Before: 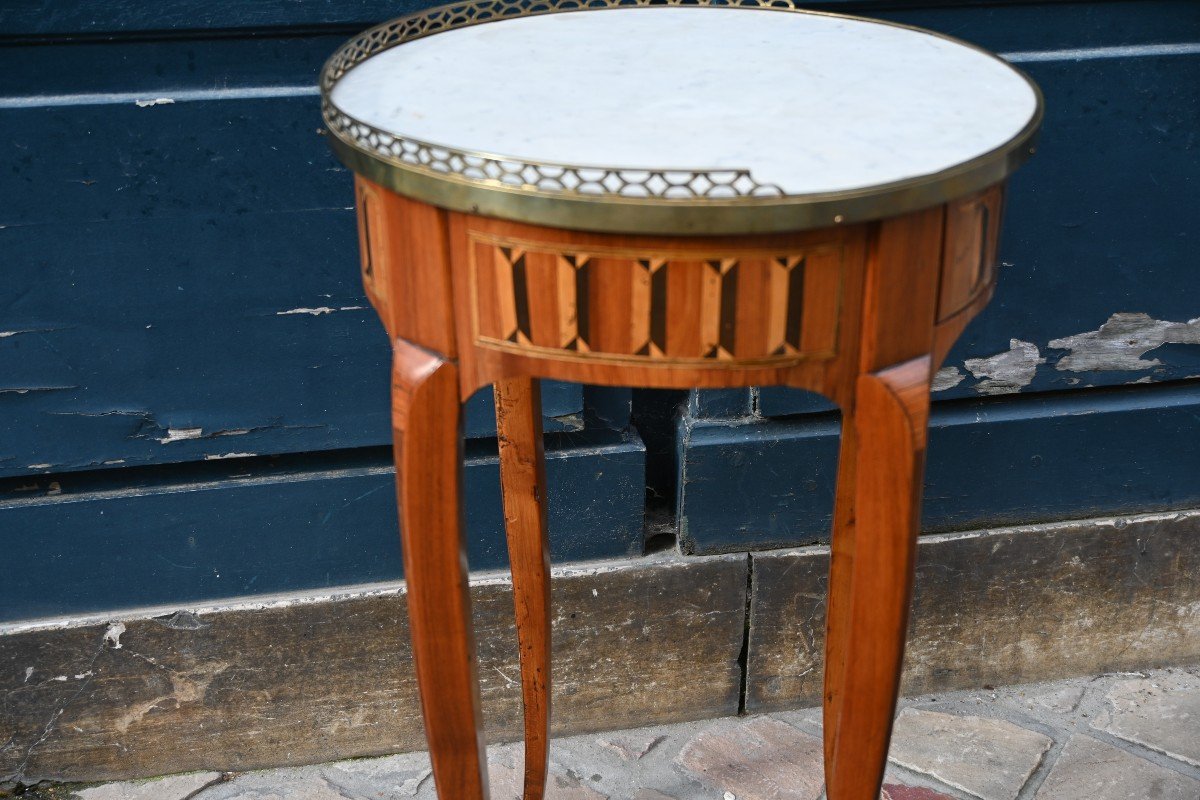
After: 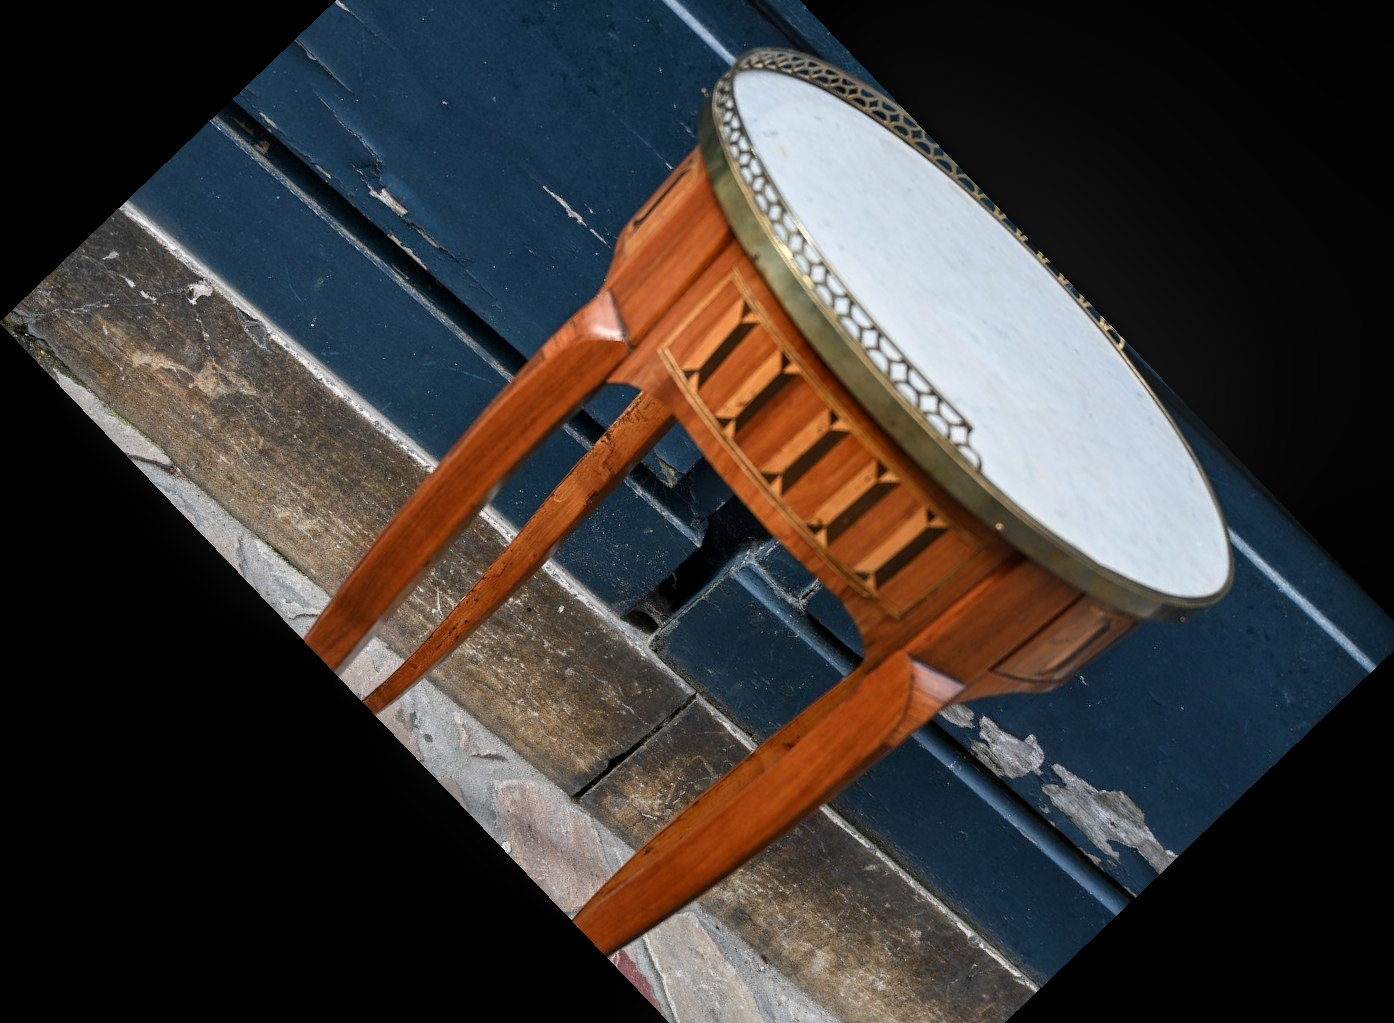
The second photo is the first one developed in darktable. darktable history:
local contrast: on, module defaults
crop and rotate: angle -46.26°, top 16.234%, right 0.912%, bottom 11.704%
